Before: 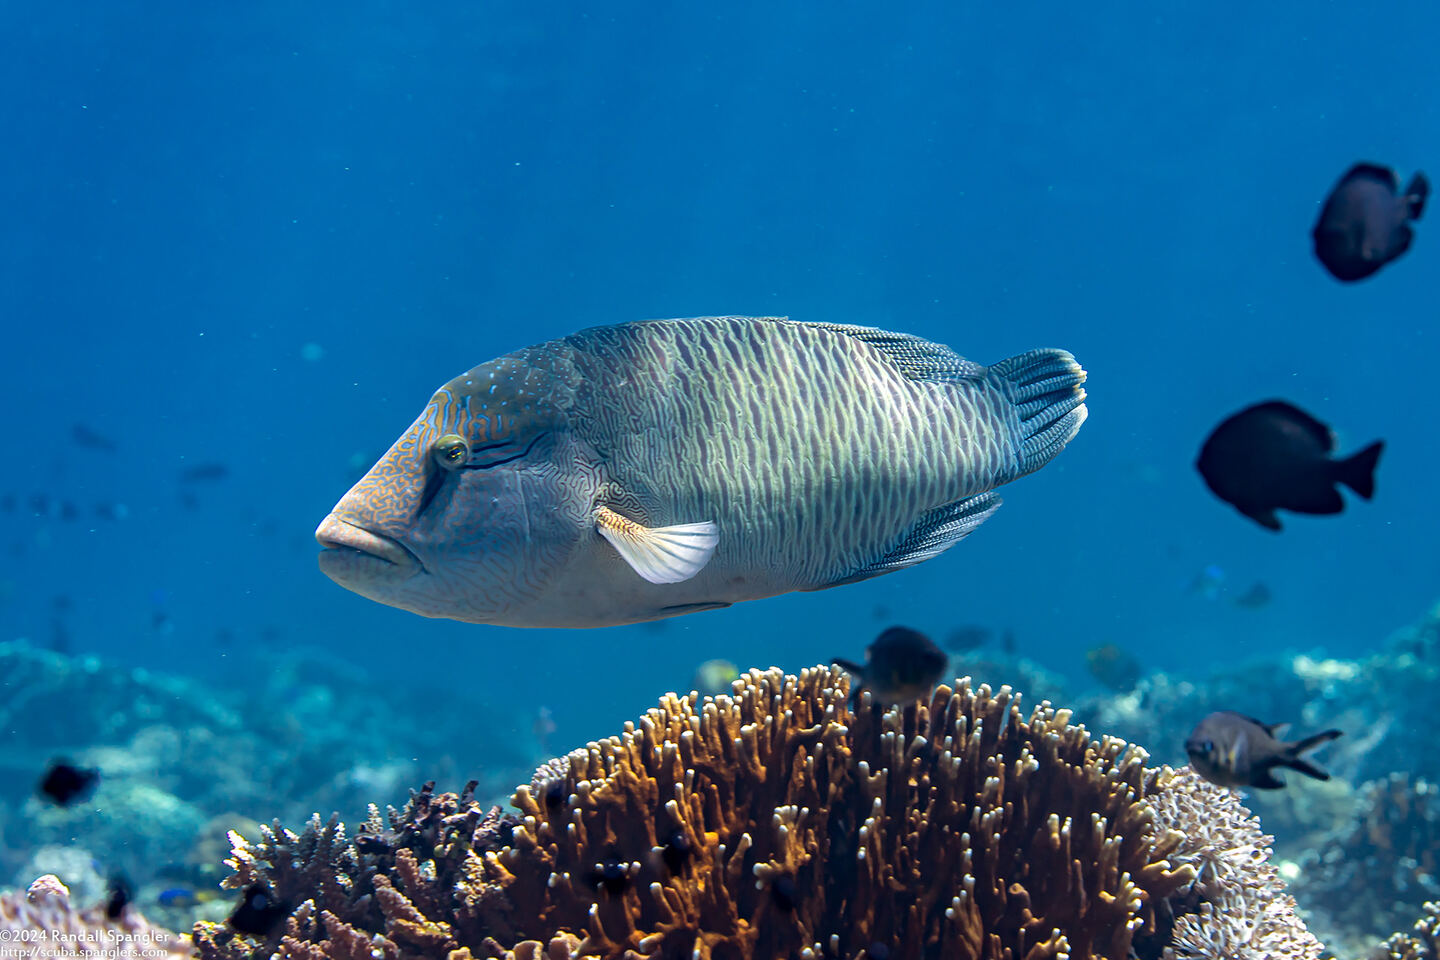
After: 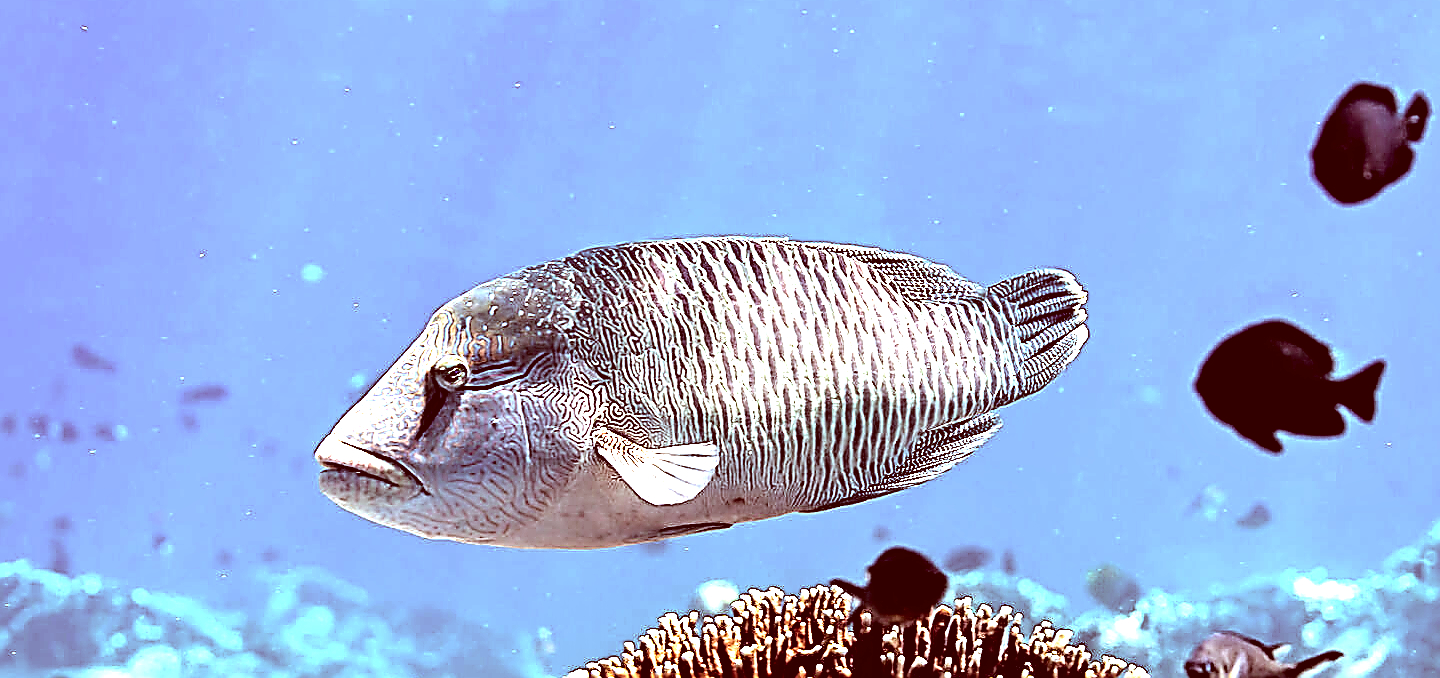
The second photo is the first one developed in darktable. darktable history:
levels: levels [0, 0.281, 0.562]
color correction: highlights a* 9.03, highlights b* 8.71, shadows a* 40, shadows b* 40, saturation 0.8
sharpen: amount 2
crop and rotate: top 8.293%, bottom 20.996%
contrast equalizer: y [[0.535, 0.543, 0.548, 0.548, 0.542, 0.532], [0.5 ×6], [0.5 ×6], [0 ×6], [0 ×6]]
filmic rgb: black relative exposure -4.91 EV, white relative exposure 2.84 EV, hardness 3.7
